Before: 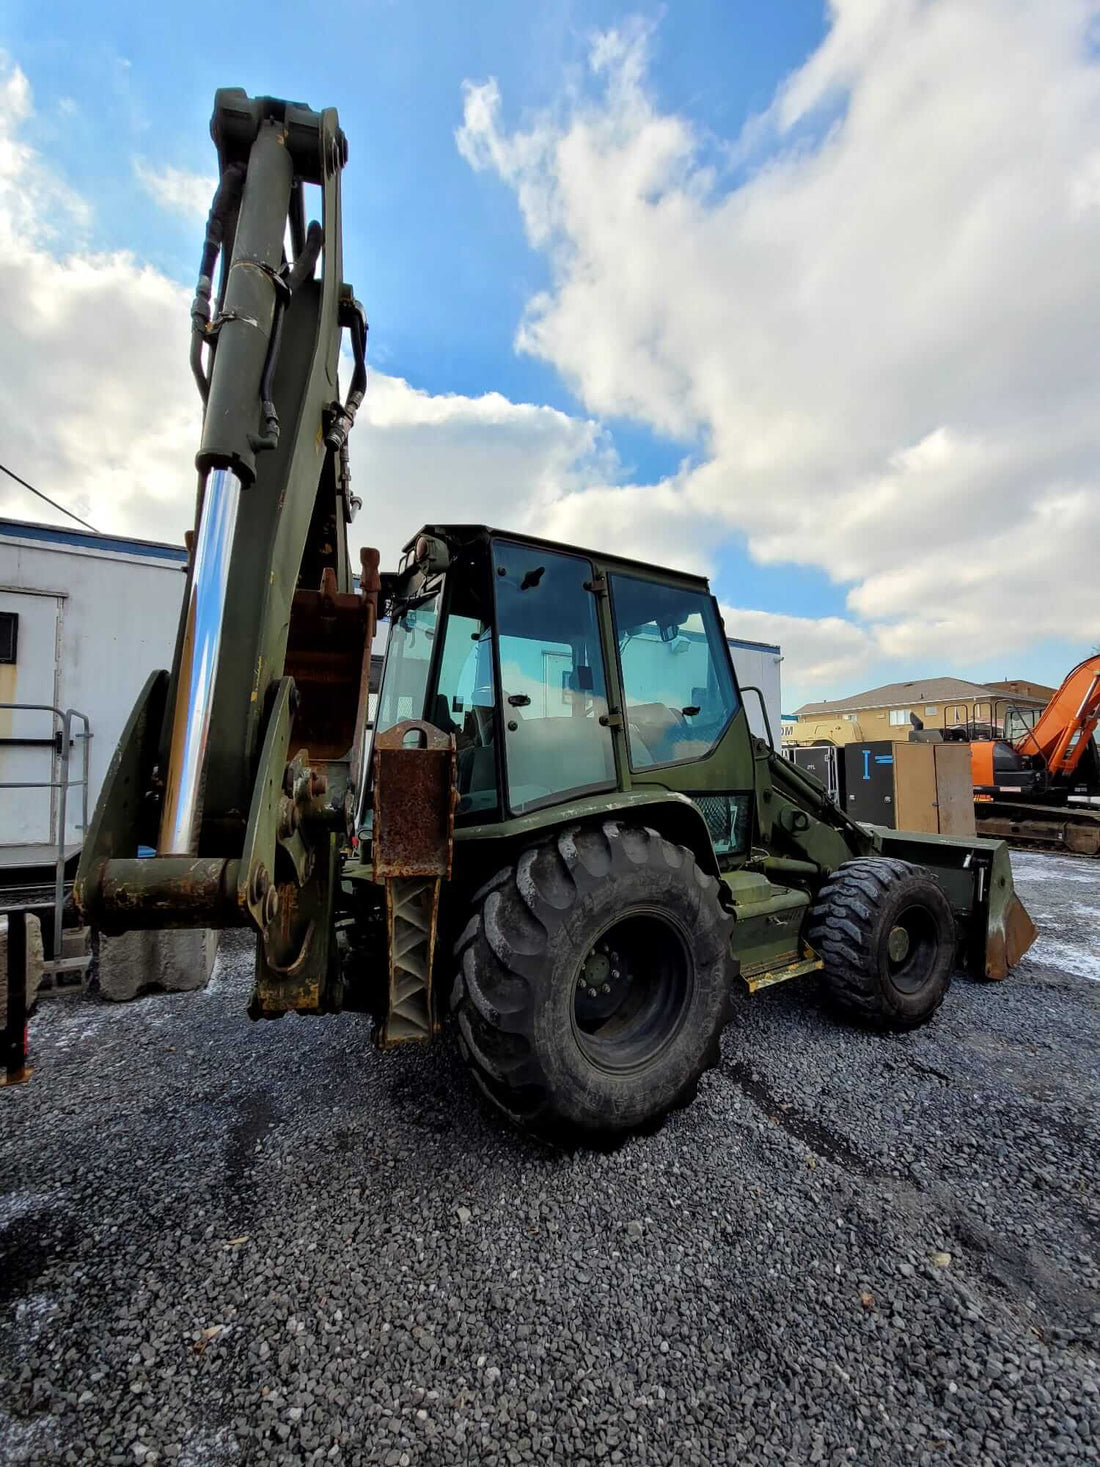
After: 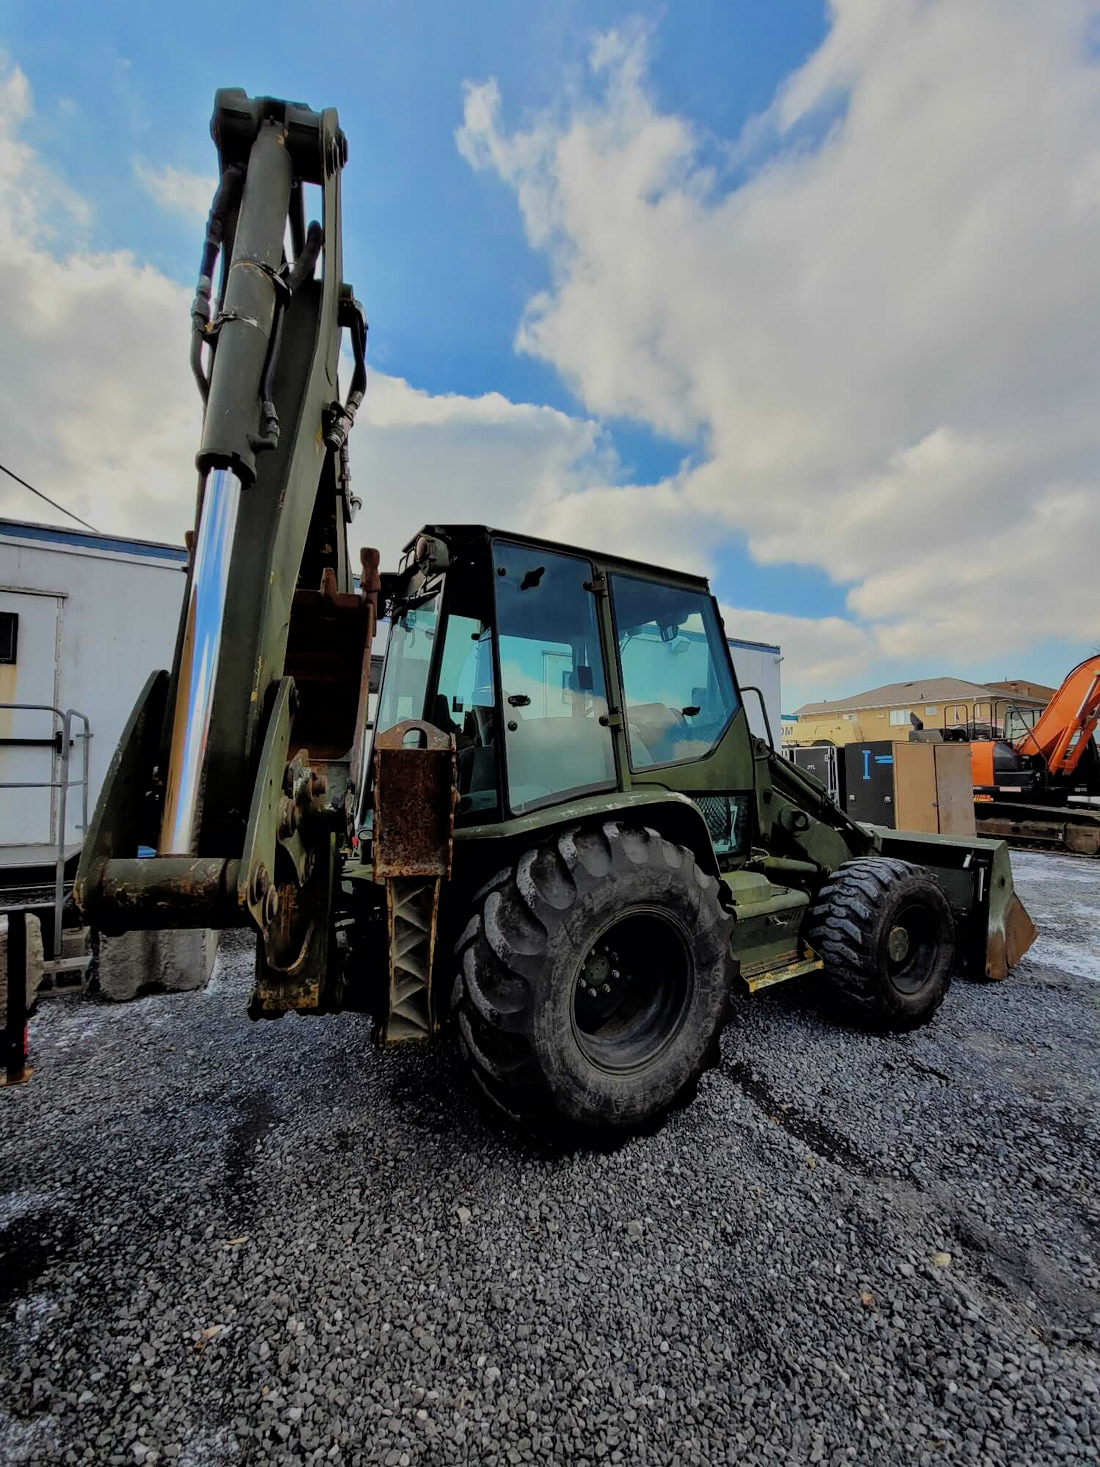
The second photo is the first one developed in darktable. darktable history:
tone equalizer: on, module defaults
shadows and highlights: shadows 30
filmic rgb: black relative exposure -7.65 EV, white relative exposure 4.56 EV, hardness 3.61, color science v6 (2022)
